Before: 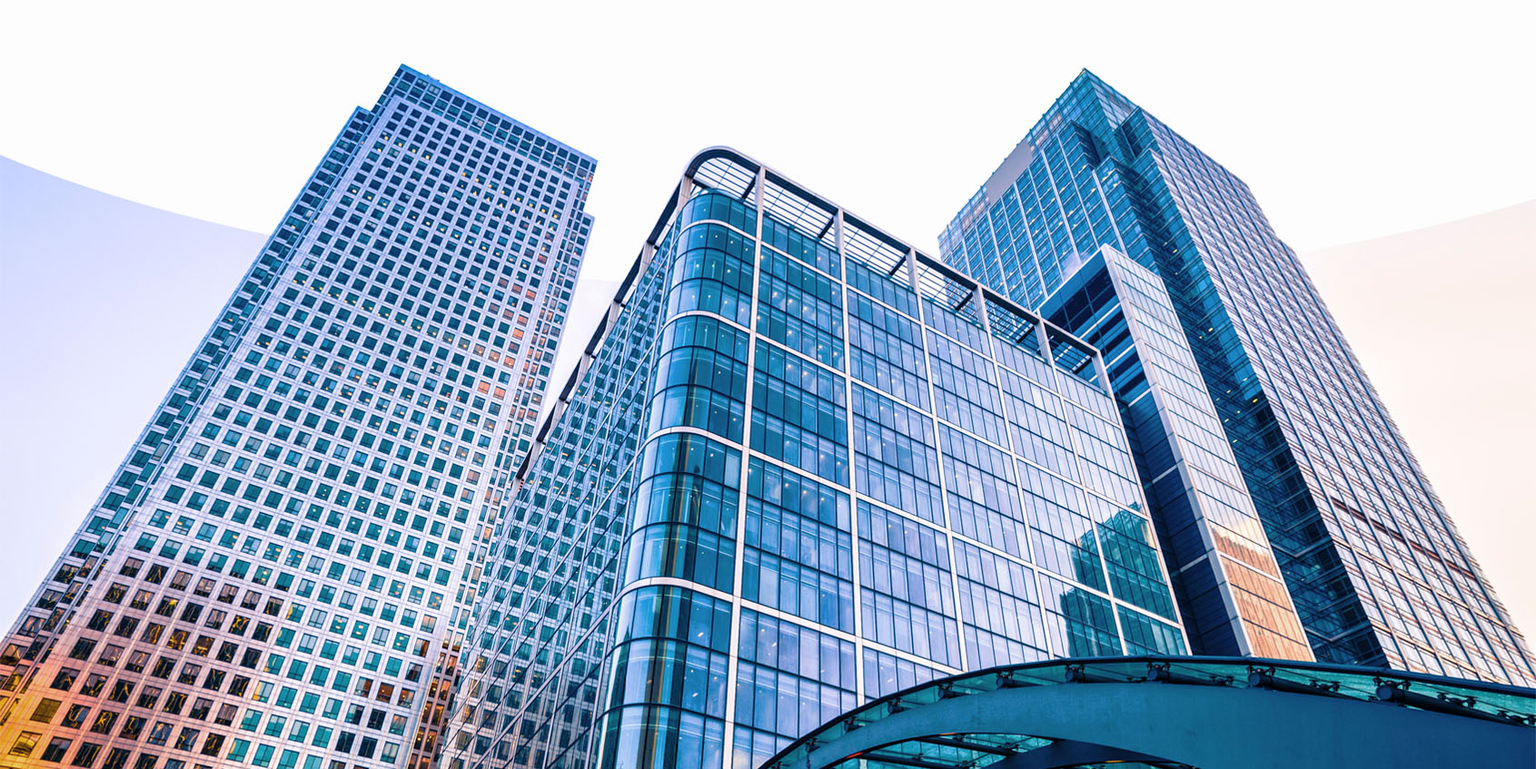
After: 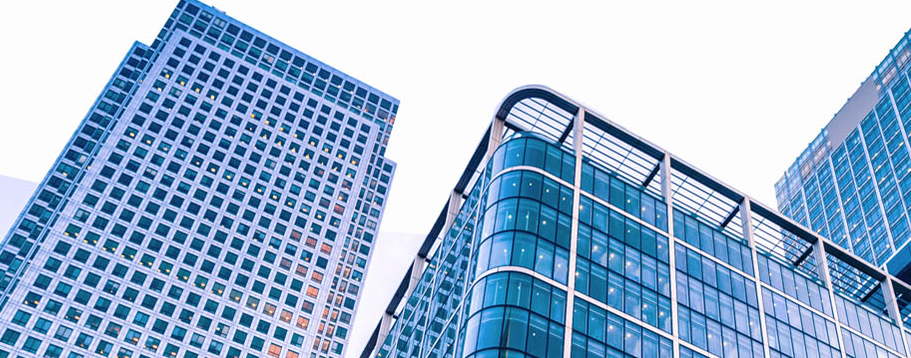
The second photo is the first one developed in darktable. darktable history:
tone equalizer: on, module defaults
crop: left 15.306%, top 9.065%, right 30.789%, bottom 48.638%
